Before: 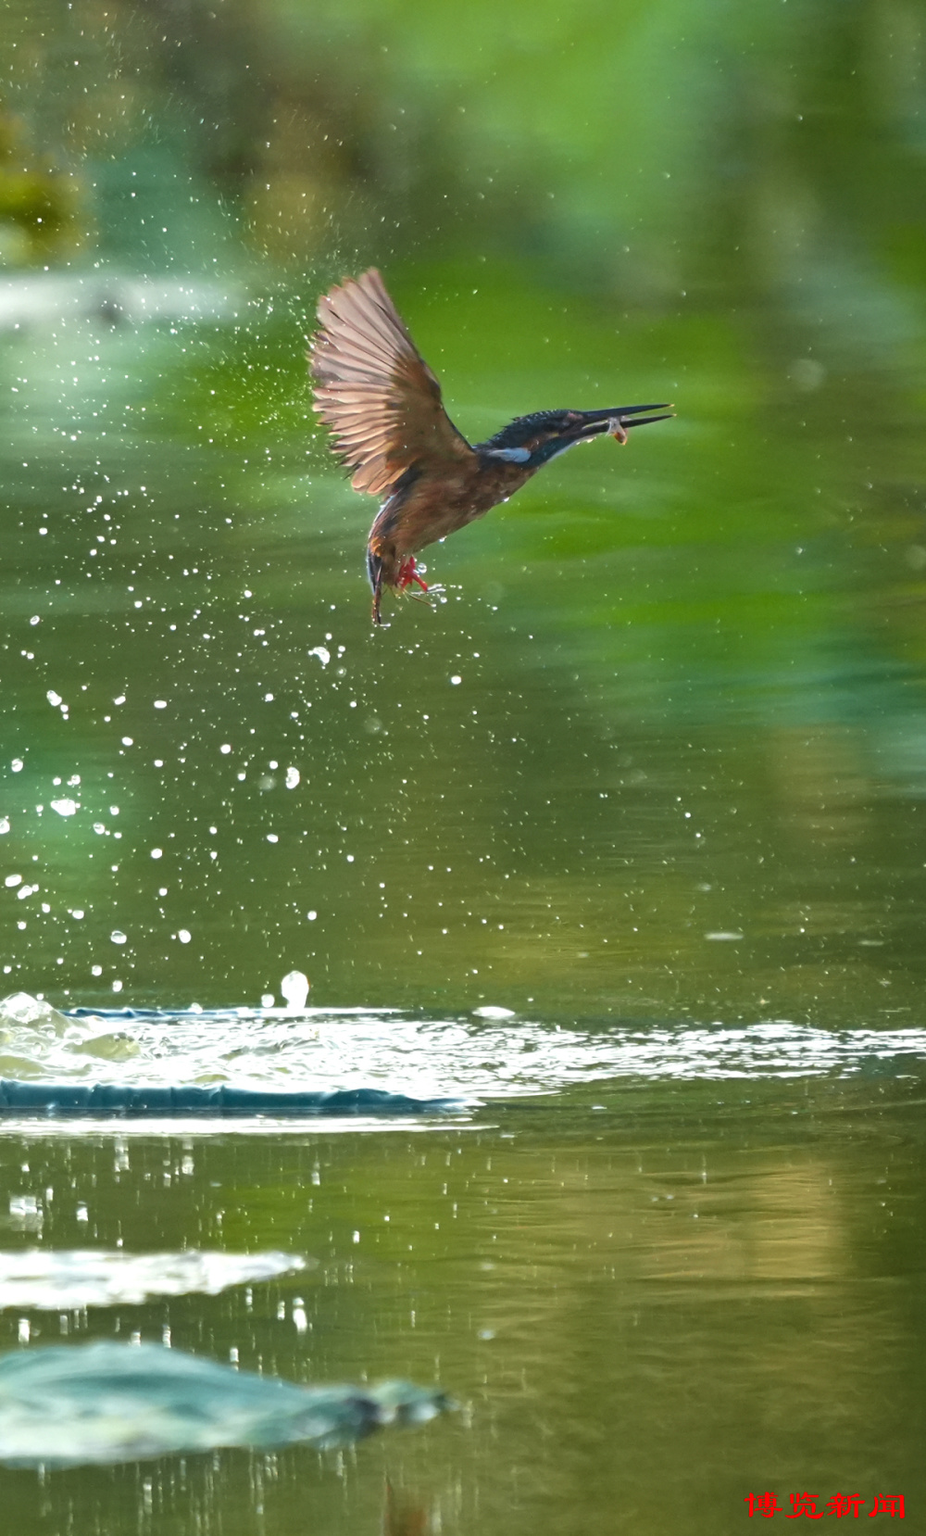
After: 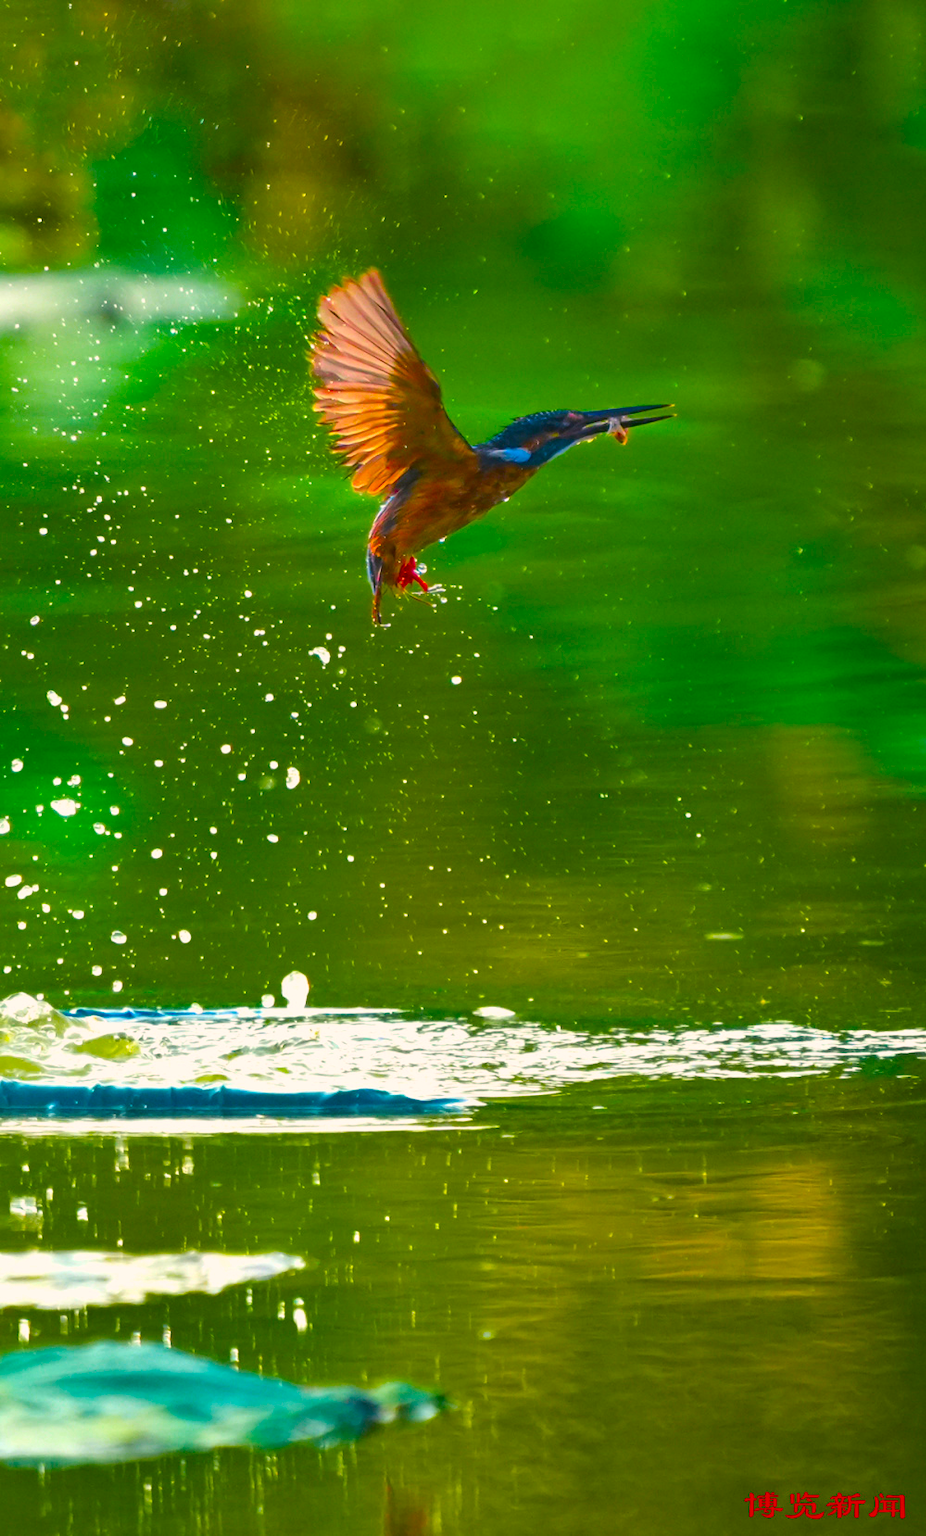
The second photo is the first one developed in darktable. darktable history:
contrast brightness saturation: brightness -0.024, saturation 0.341
color balance rgb: shadows lift › hue 85.74°, highlights gain › chroma 1.374%, highlights gain › hue 52.04°, perceptual saturation grading › global saturation 66.052%, perceptual saturation grading › highlights 59.02%, perceptual saturation grading › mid-tones 49.823%, perceptual saturation grading › shadows 49.249%, global vibrance 9.539%
